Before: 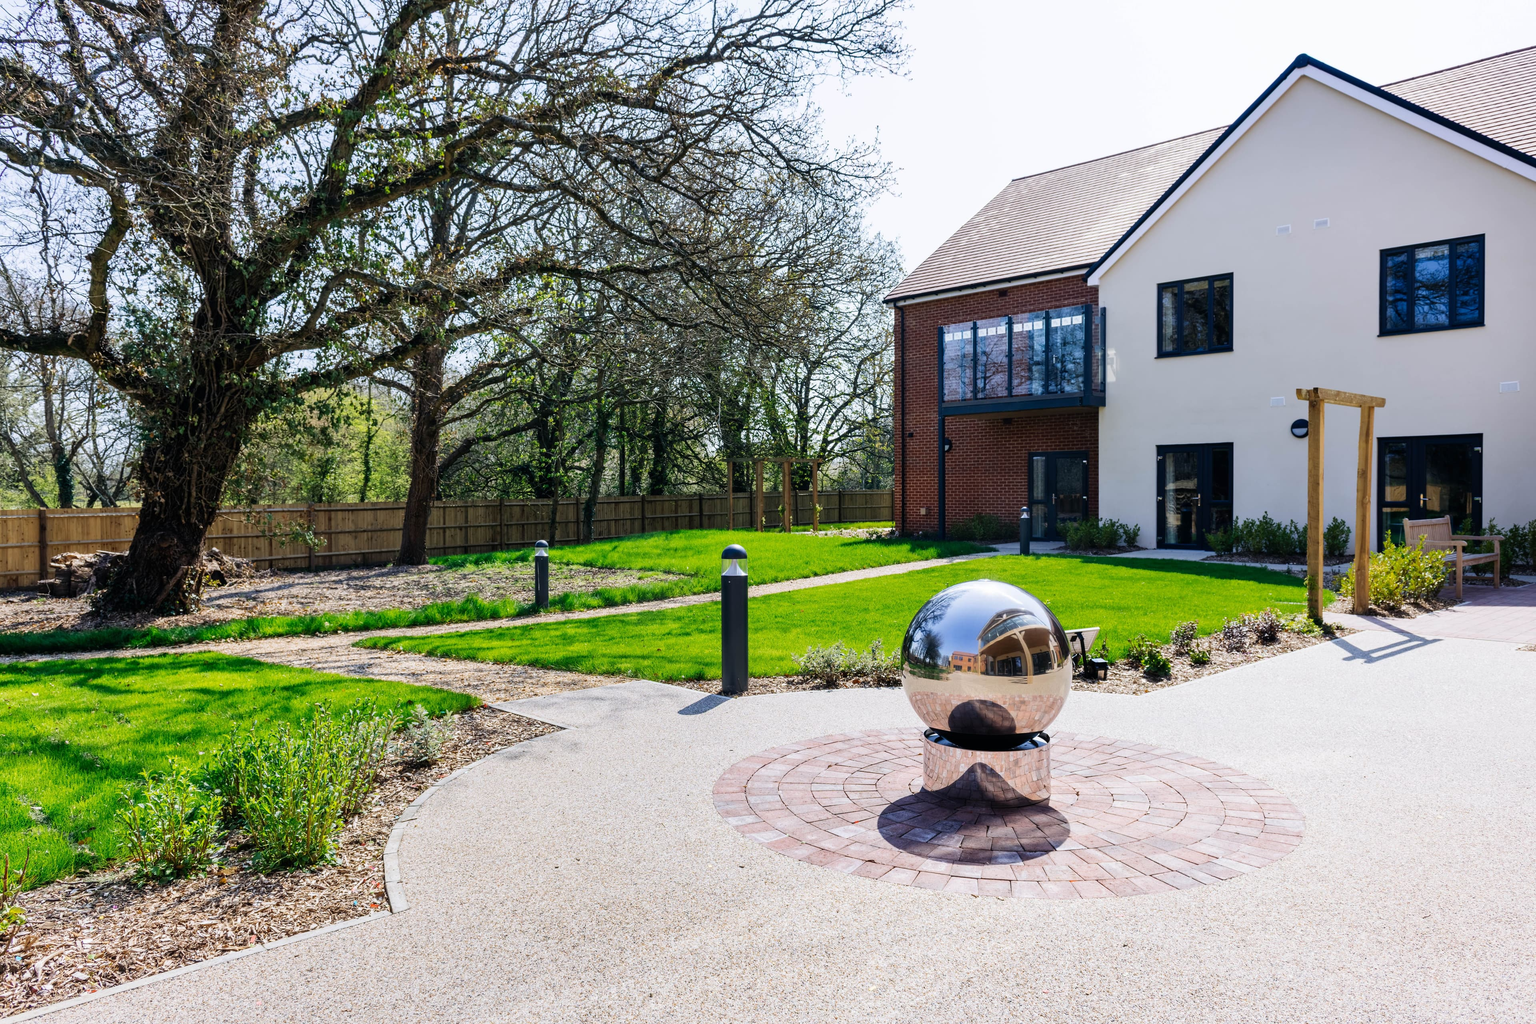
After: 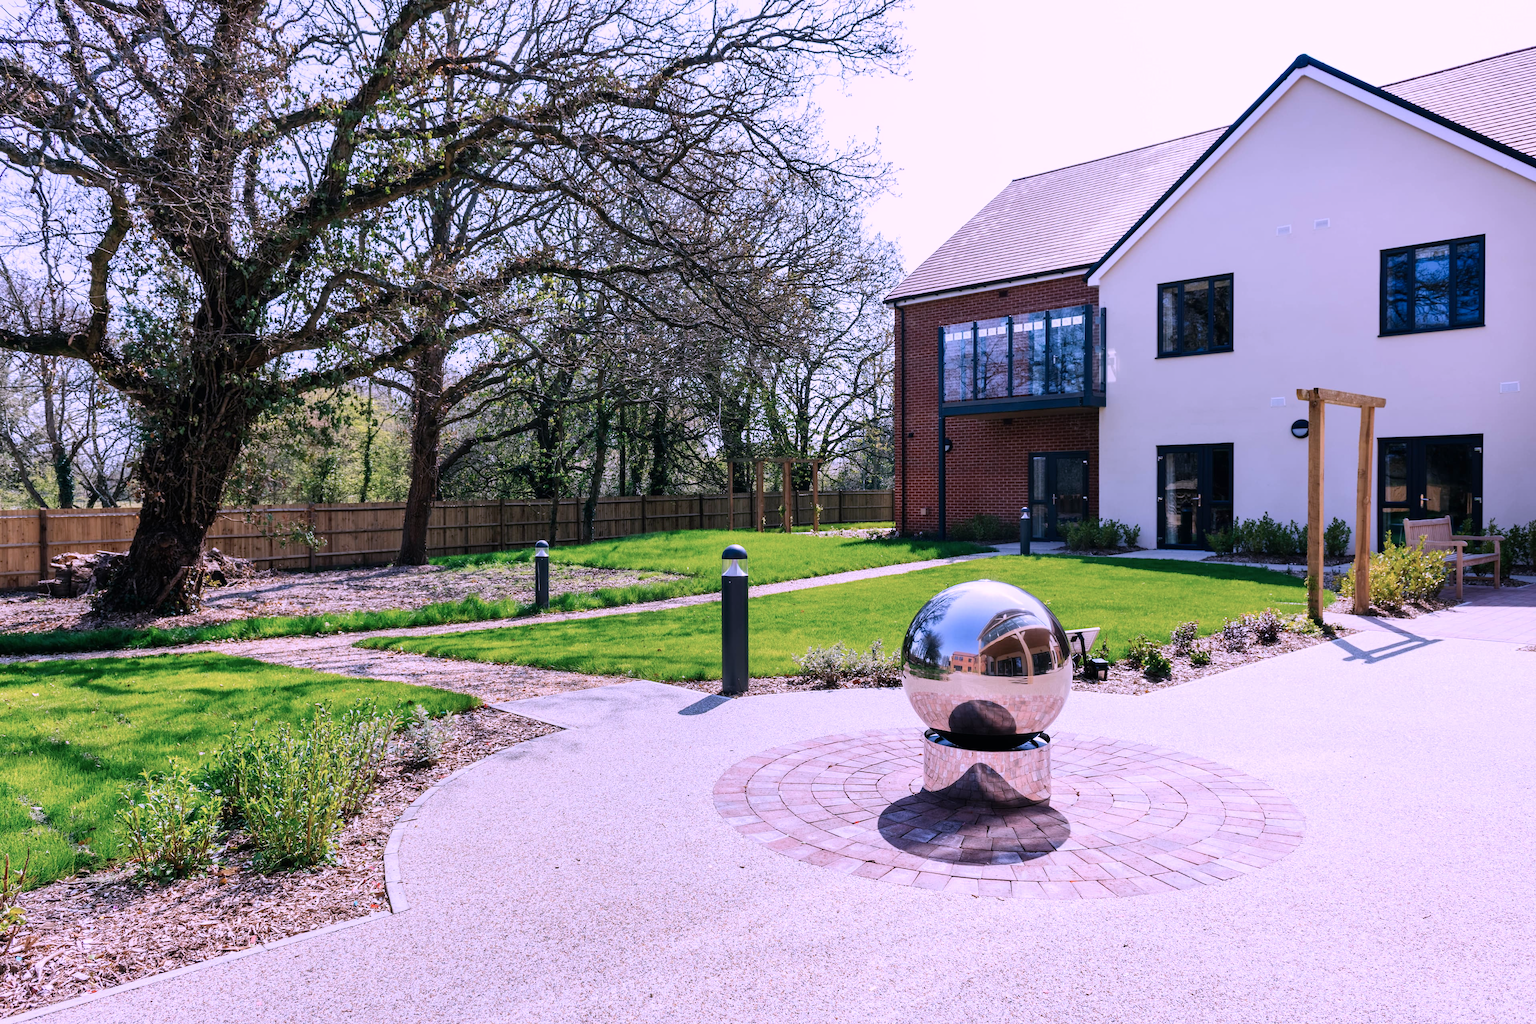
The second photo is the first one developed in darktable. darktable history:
color correction: highlights a* 15.04, highlights b* -25.33
